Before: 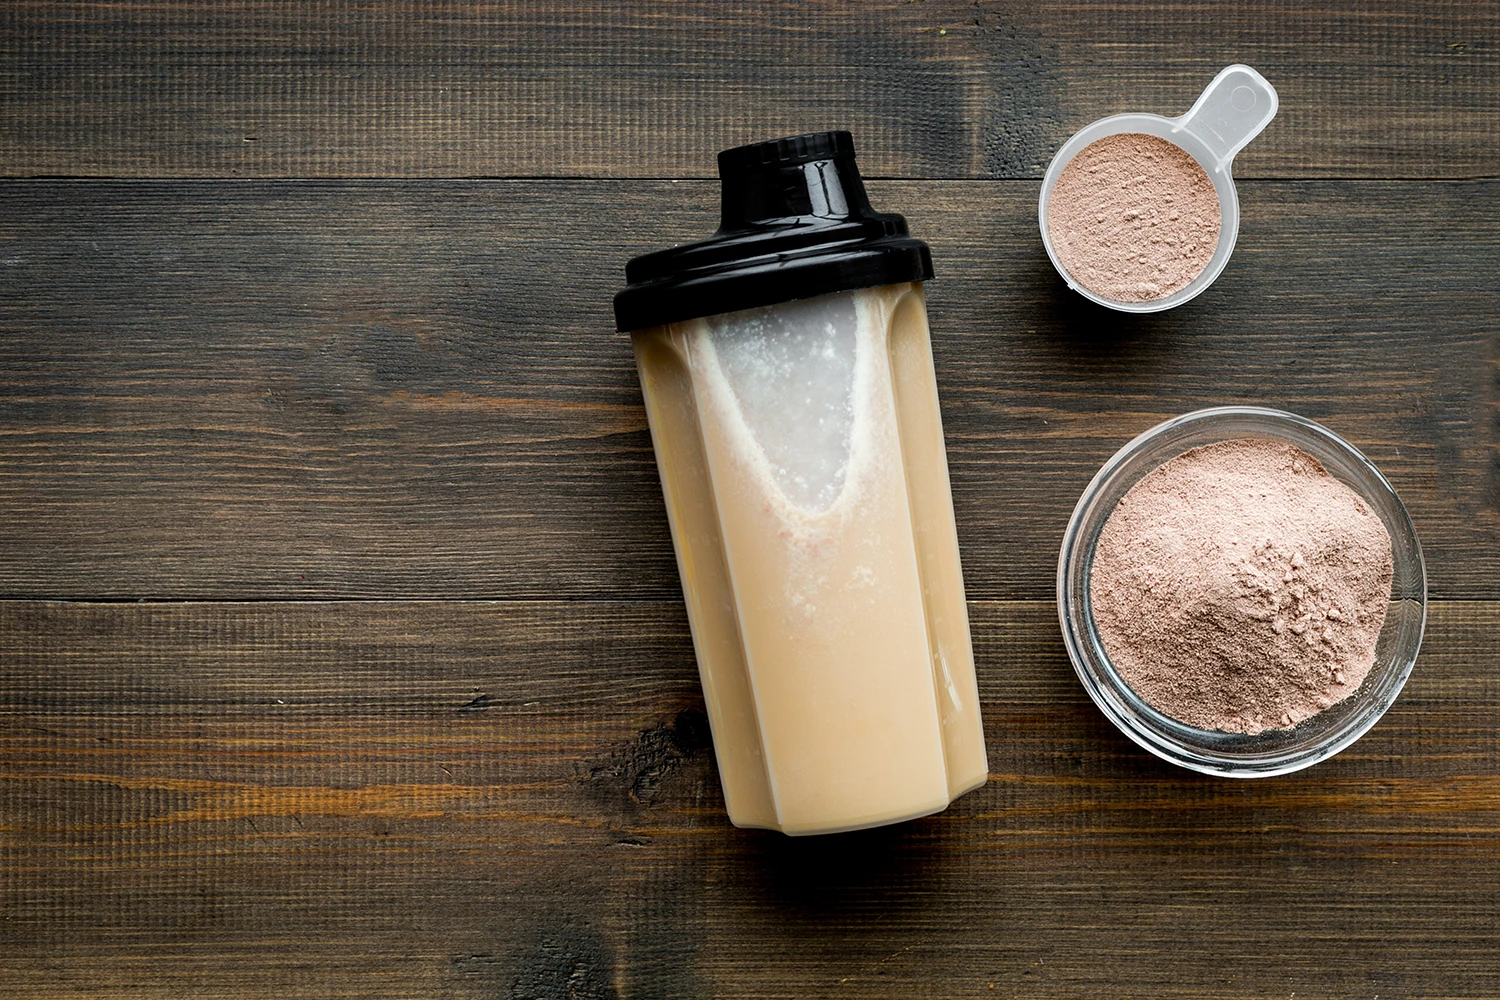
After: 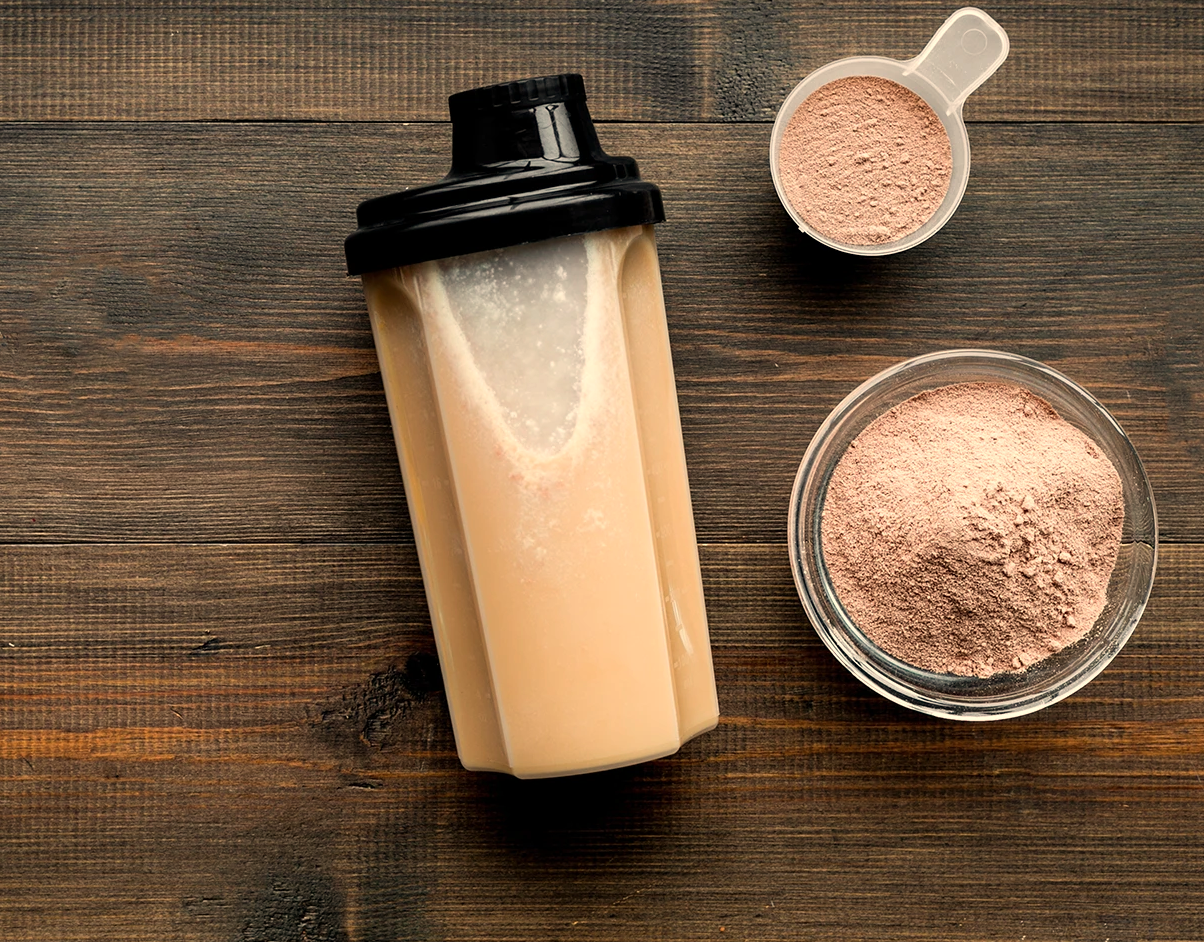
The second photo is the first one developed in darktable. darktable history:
color calibration: illuminant as shot in camera, x 0.358, y 0.373, temperature 4628.91 K
crop and rotate: left 17.959%, top 5.771%, right 1.742%
white balance: red 1.138, green 0.996, blue 0.812
